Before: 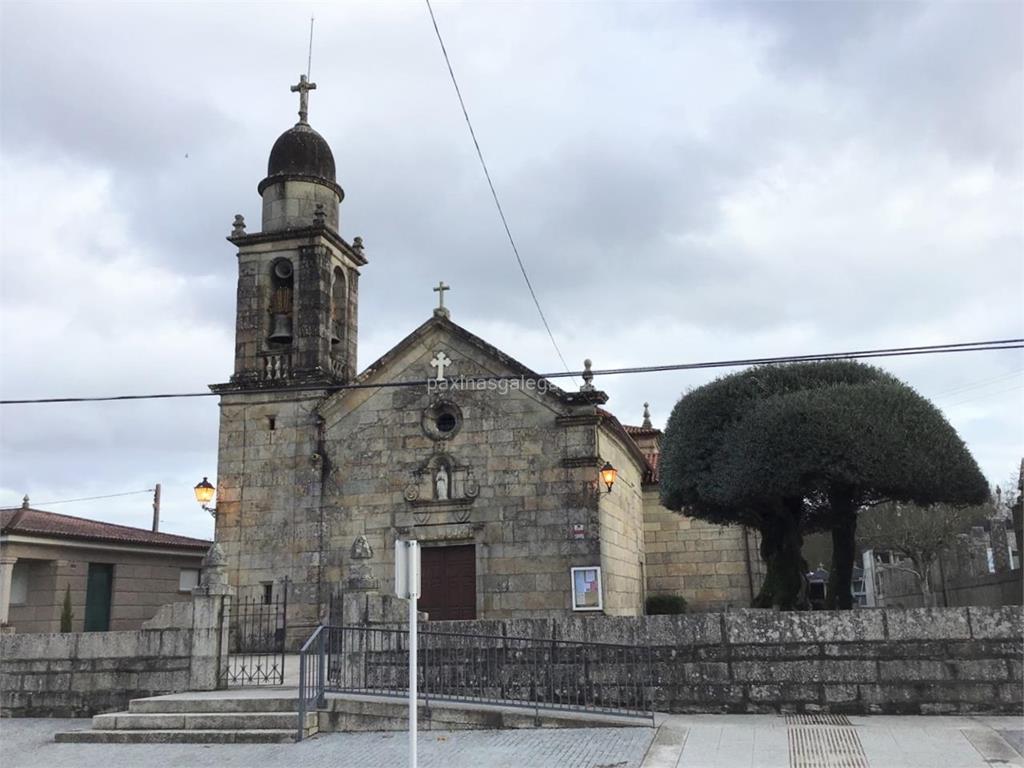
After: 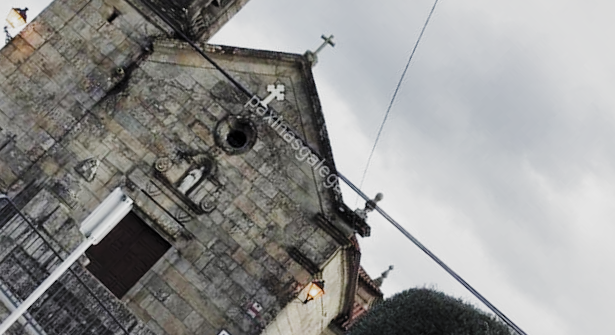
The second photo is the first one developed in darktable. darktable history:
filmic rgb: black relative exposure -5.09 EV, white relative exposure 3.96 EV, threshold 5.98 EV, hardness 2.9, contrast 1.297, highlights saturation mix -29.56%, add noise in highlights 0.001, preserve chrominance no, color science v3 (2019), use custom middle-gray values true, iterations of high-quality reconstruction 0, contrast in highlights soft, enable highlight reconstruction true
local contrast: mode bilateral grid, contrast 20, coarseness 50, detail 150%, midtone range 0.2
crop and rotate: angle -44.8°, top 16.207%, right 0.948%, bottom 11.673%
exposure: black level correction -0.022, exposure -0.034 EV, compensate highlight preservation false
